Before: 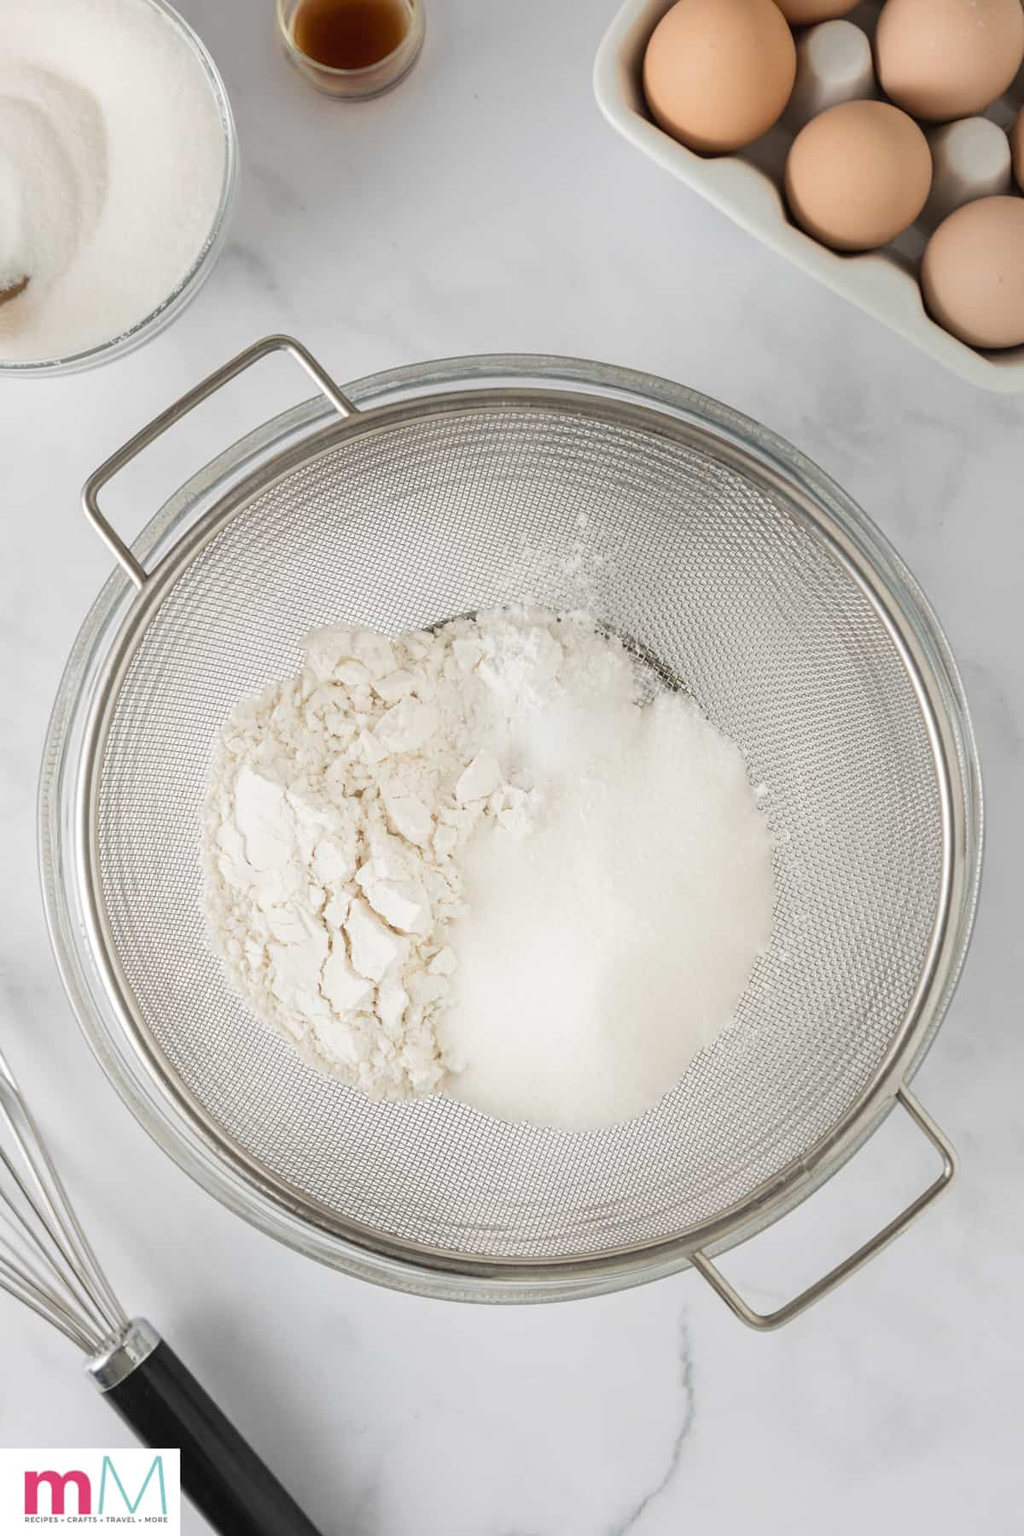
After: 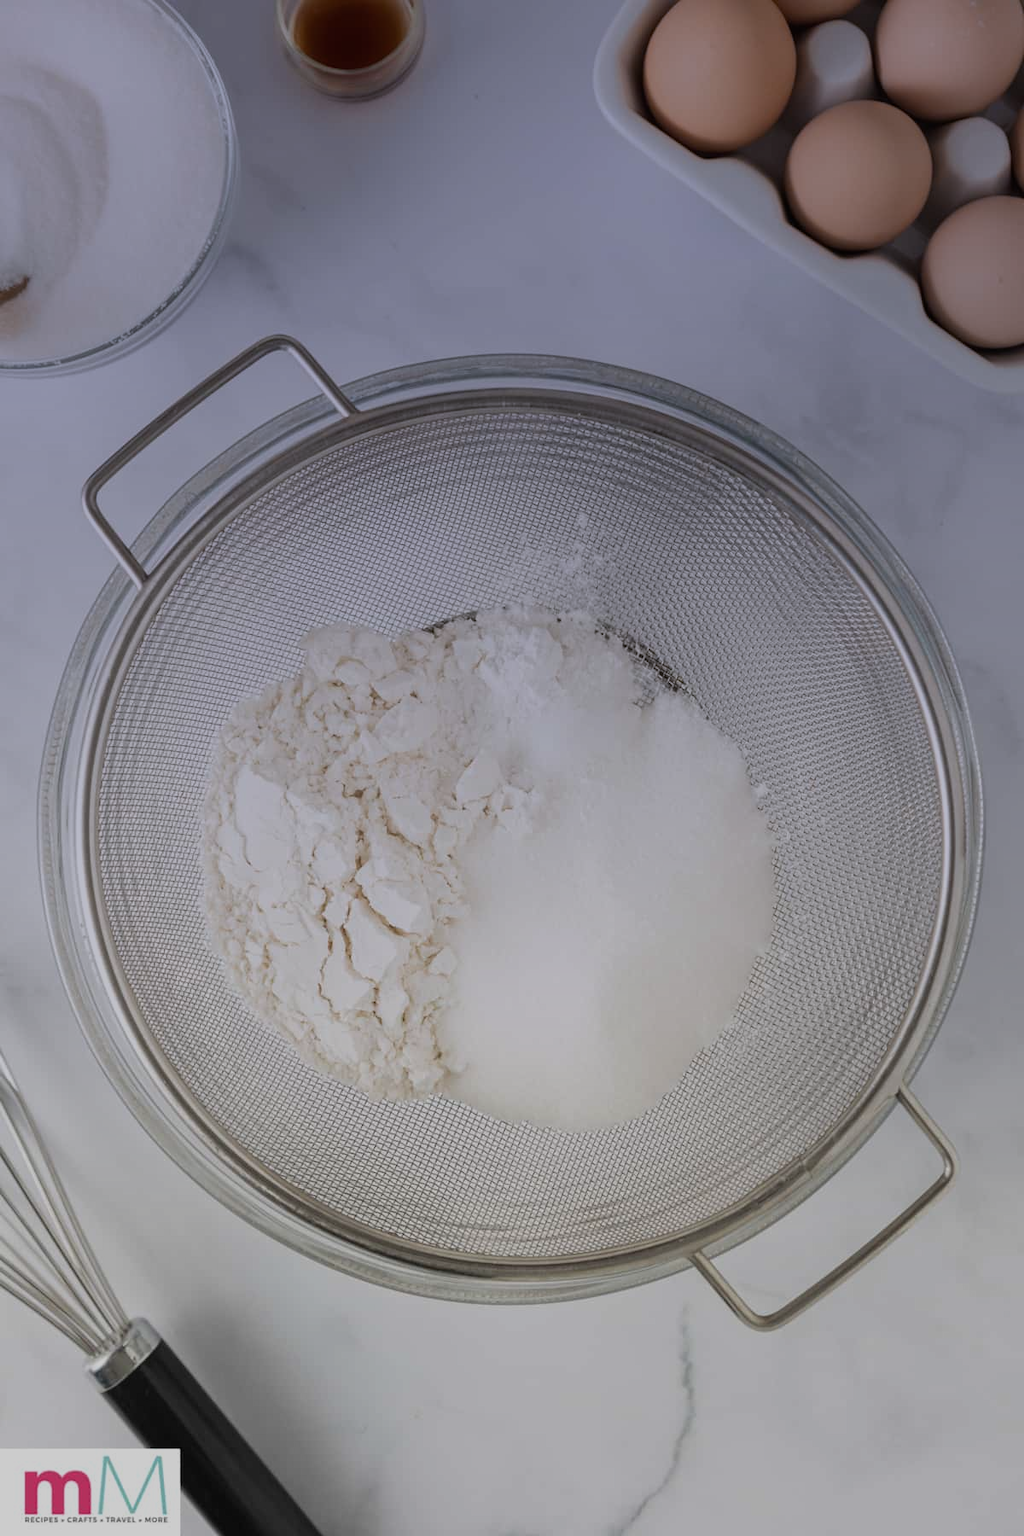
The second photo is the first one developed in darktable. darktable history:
graduated density: hue 238.83°, saturation 50%
exposure: black level correction 0, exposure -0.721 EV, compensate highlight preservation false
